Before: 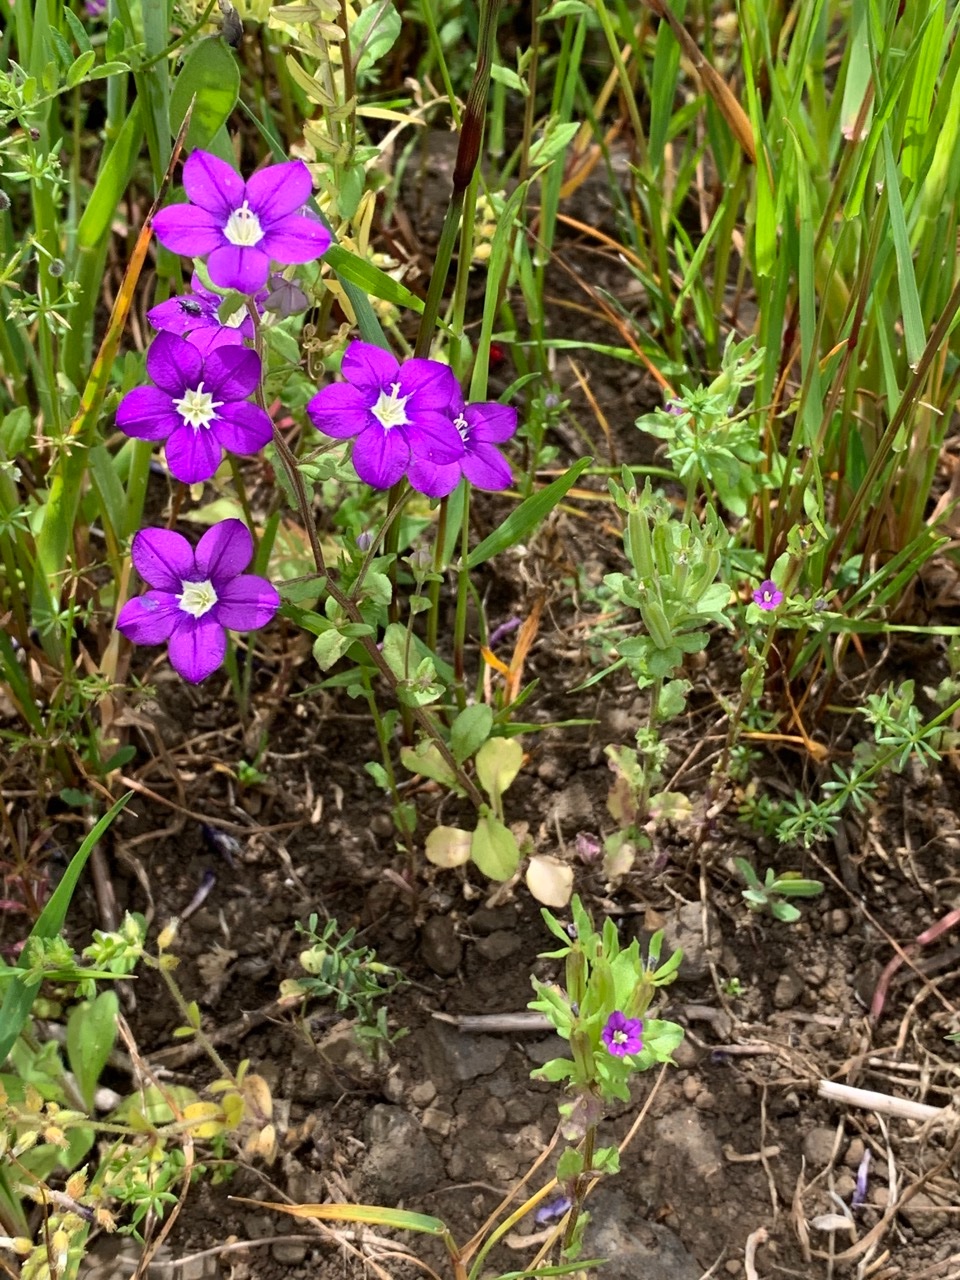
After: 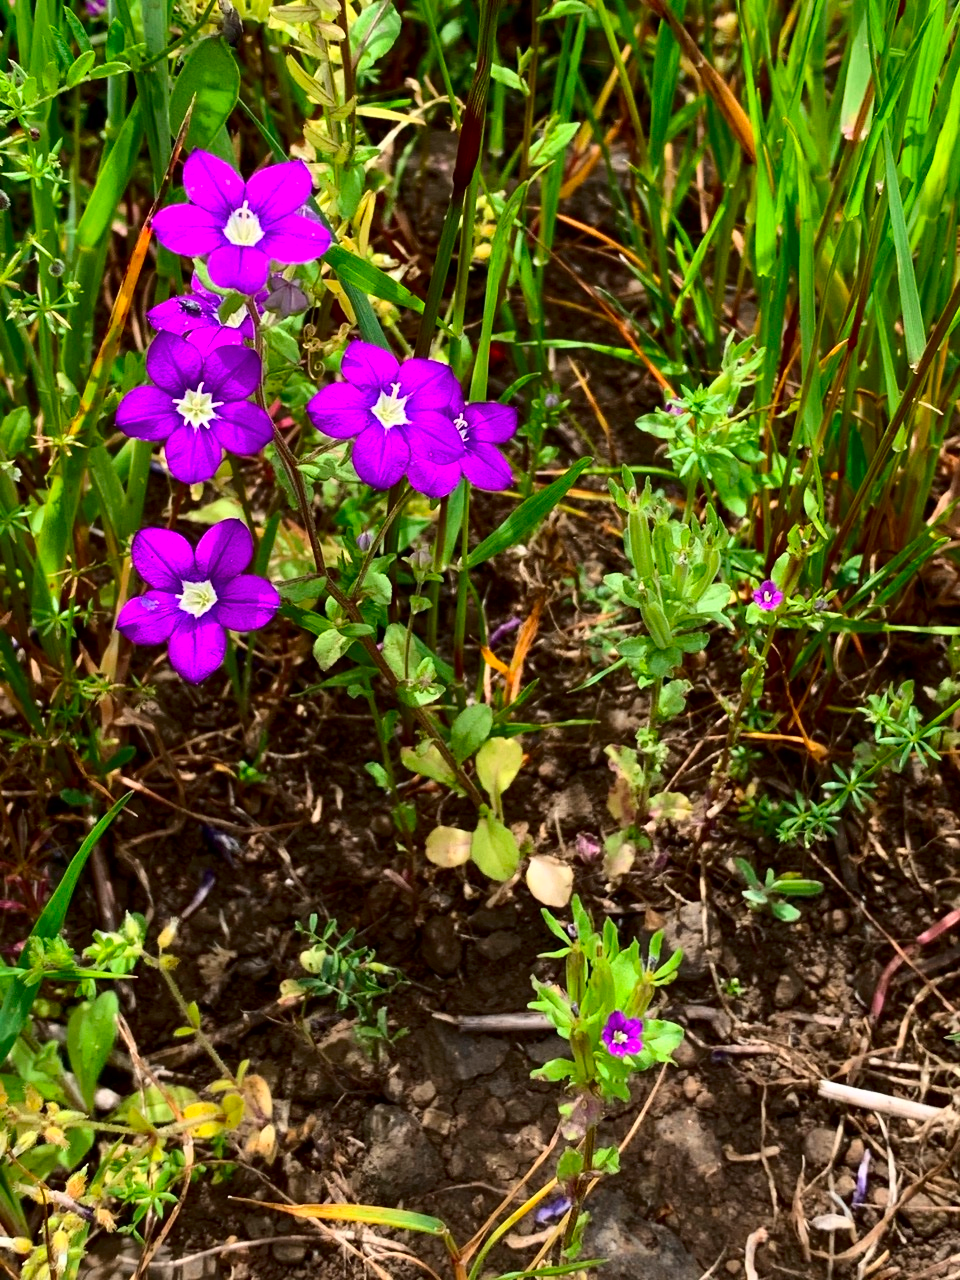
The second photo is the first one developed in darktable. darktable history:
contrast brightness saturation: contrast 0.193, brightness -0.104, saturation 0.21
